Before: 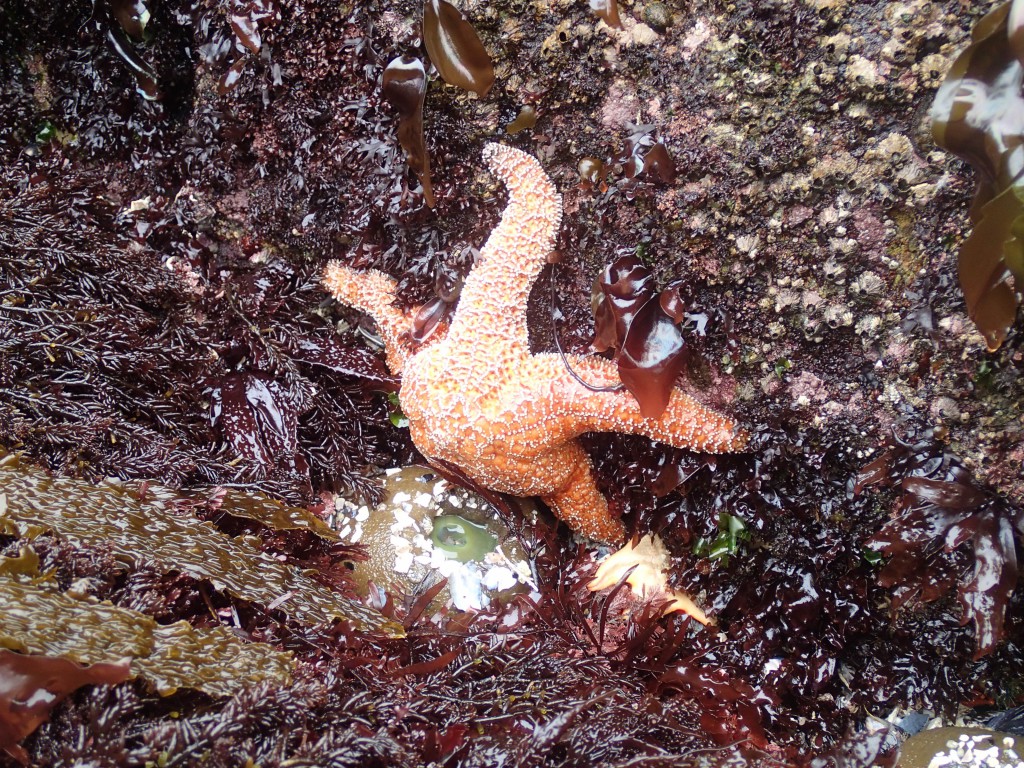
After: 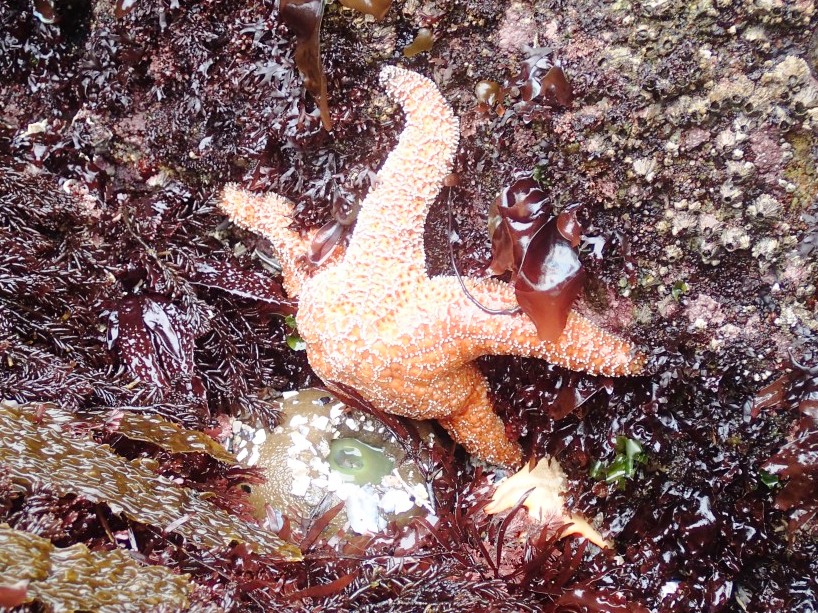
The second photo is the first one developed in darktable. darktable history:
tone curve: curves: ch0 [(0, 0) (0.003, 0.004) (0.011, 0.015) (0.025, 0.033) (0.044, 0.058) (0.069, 0.091) (0.1, 0.131) (0.136, 0.178) (0.177, 0.232) (0.224, 0.294) (0.277, 0.362) (0.335, 0.434) (0.399, 0.512) (0.468, 0.582) (0.543, 0.646) (0.623, 0.713) (0.709, 0.783) (0.801, 0.876) (0.898, 0.938) (1, 1)], preserve colors none
tone equalizer: on, module defaults
crop and rotate: left 10.071%, top 10.071%, right 10.02%, bottom 10.02%
